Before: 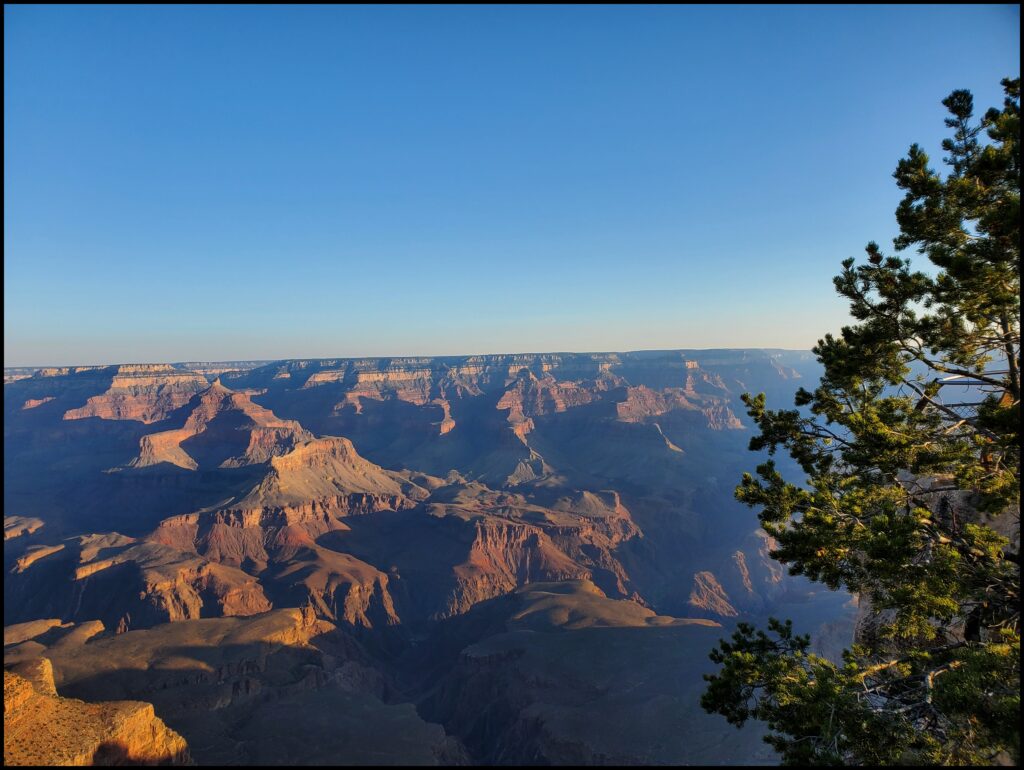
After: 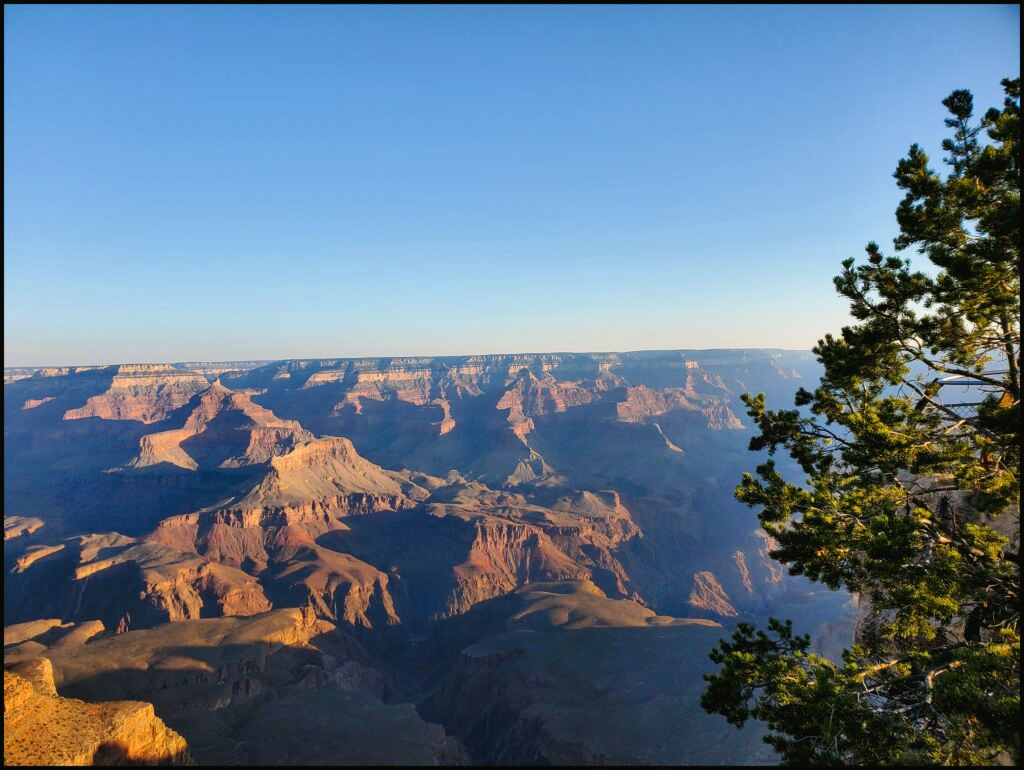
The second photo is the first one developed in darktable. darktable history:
tone curve: curves: ch0 [(0, 0) (0.003, 0.023) (0.011, 0.025) (0.025, 0.029) (0.044, 0.047) (0.069, 0.079) (0.1, 0.113) (0.136, 0.152) (0.177, 0.199) (0.224, 0.26) (0.277, 0.333) (0.335, 0.404) (0.399, 0.48) (0.468, 0.559) (0.543, 0.635) (0.623, 0.713) (0.709, 0.797) (0.801, 0.879) (0.898, 0.953) (1, 1)], preserve colors none
color balance: mode lift, gamma, gain (sRGB), lift [1, 0.99, 1.01, 0.992], gamma [1, 1.037, 0.974, 0.963]
